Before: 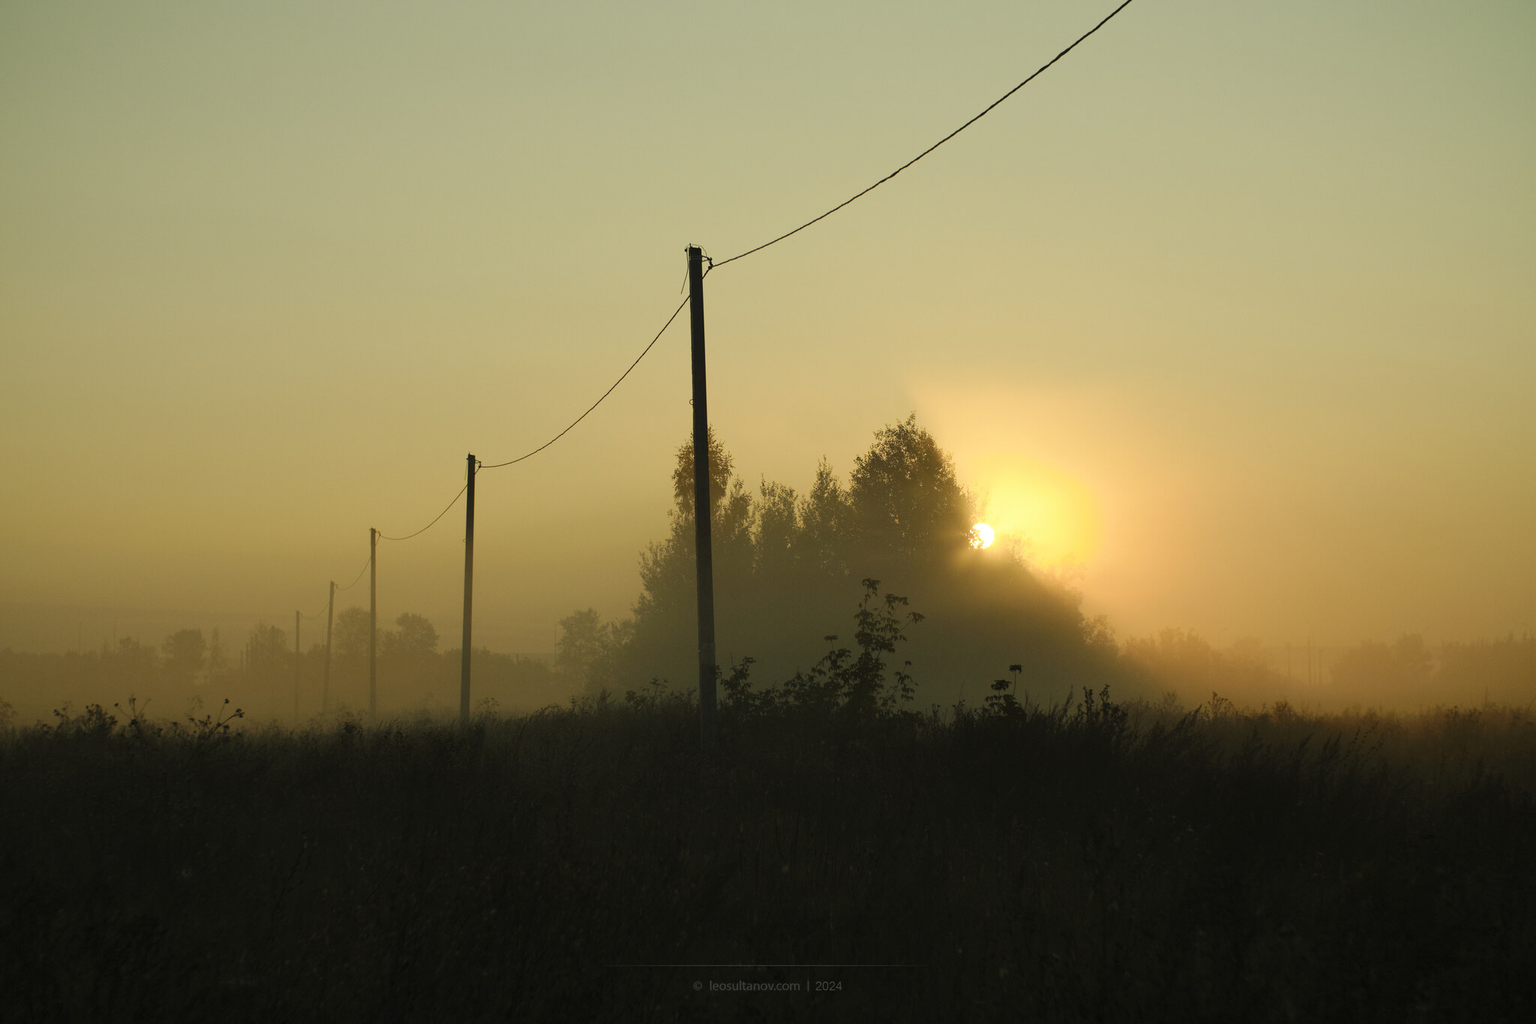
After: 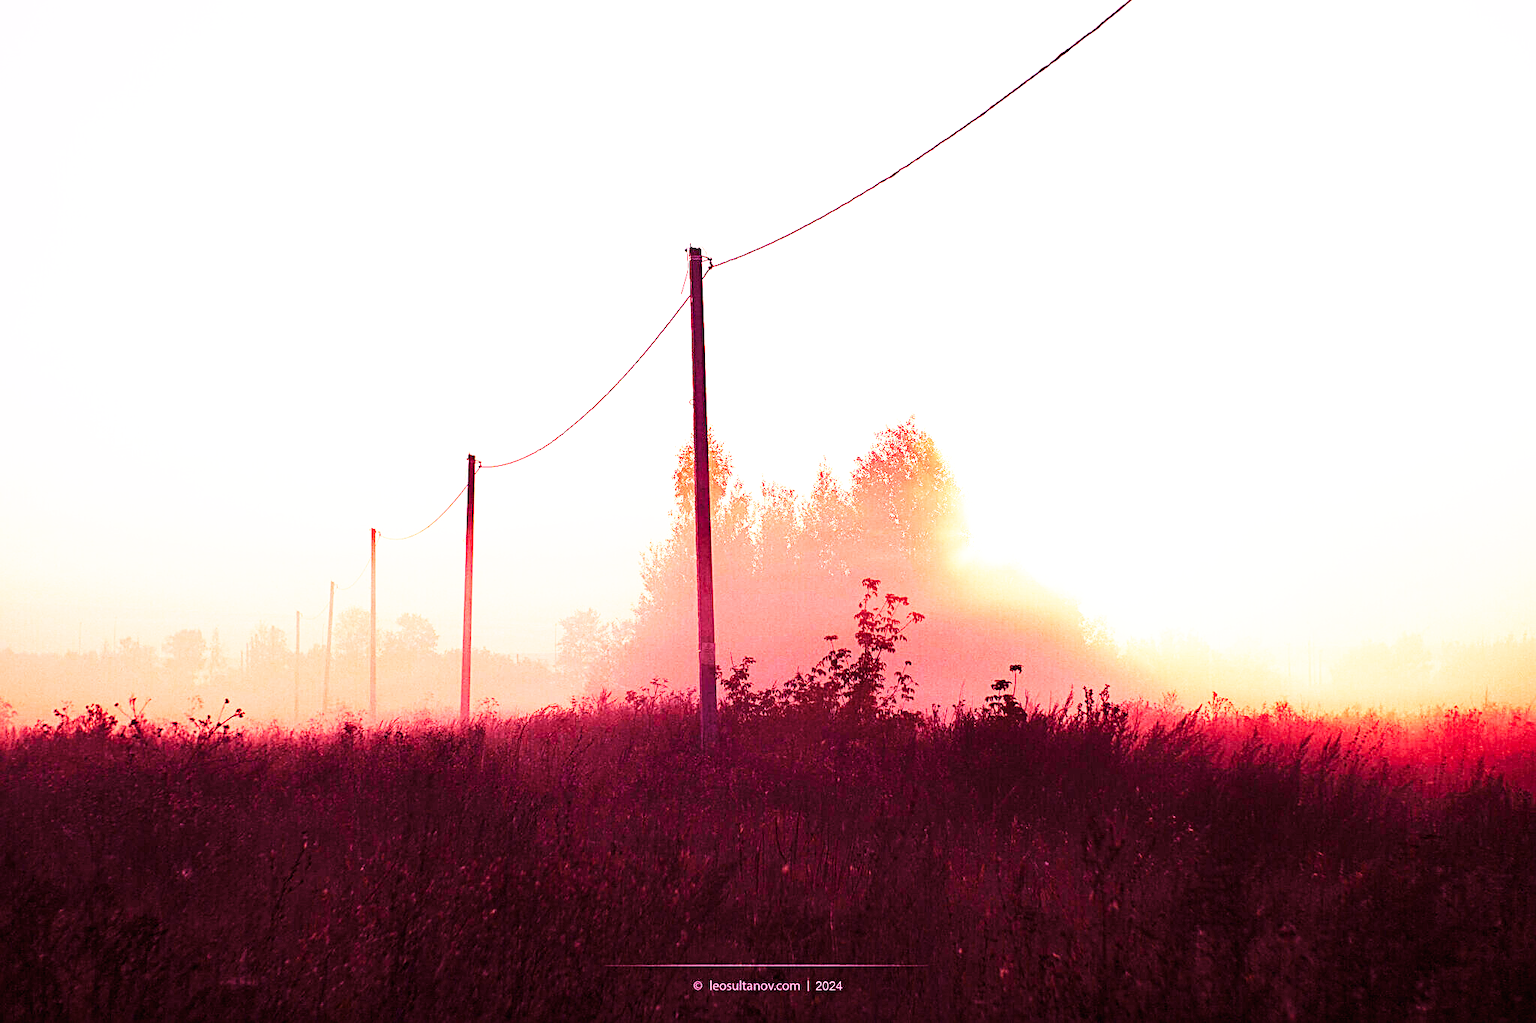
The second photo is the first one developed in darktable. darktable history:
base curve: curves: ch0 [(0, 0) (0.007, 0.004) (0.027, 0.03) (0.046, 0.07) (0.207, 0.54) (0.442, 0.872) (0.673, 0.972) (1, 1)], preserve colors none
white balance: red 1.862, blue 1.702
exposure: exposure 1.223 EV, compensate highlight preservation false
contrast brightness saturation: saturation 0.18
color zones: curves: ch1 [(0, 0.469) (0.072, 0.457) (0.243, 0.494) (0.429, 0.5) (0.571, 0.5) (0.714, 0.5) (0.857, 0.5) (1, 0.469)]; ch2 [(0, 0.499) (0.143, 0.467) (0.242, 0.436) (0.429, 0.493) (0.571, 0.5) (0.714, 0.5) (0.857, 0.5) (1, 0.499)]
sharpen: radius 2.543, amount 0.636
contrast equalizer: octaves 7, y [[0.528 ×6], [0.514 ×6], [0.362 ×6], [0 ×6], [0 ×6]]
